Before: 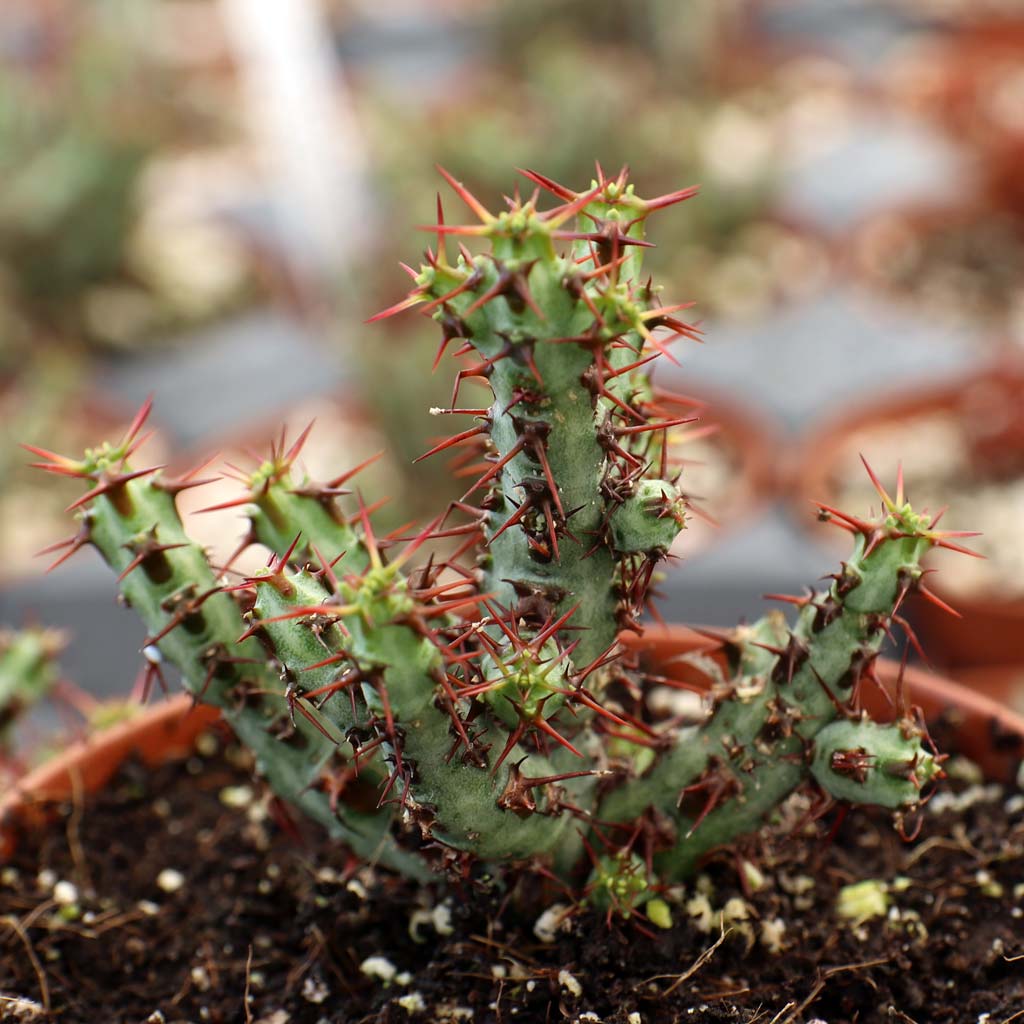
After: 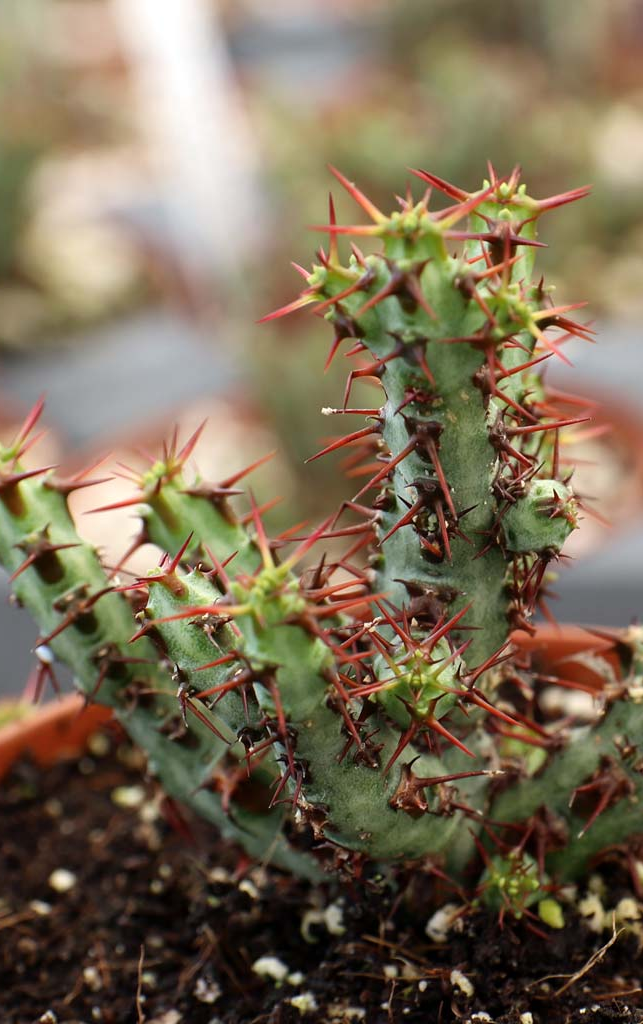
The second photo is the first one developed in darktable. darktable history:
crop: left 10.644%, right 26.528%
color balance rgb: global vibrance 6.81%, saturation formula JzAzBz (2021)
